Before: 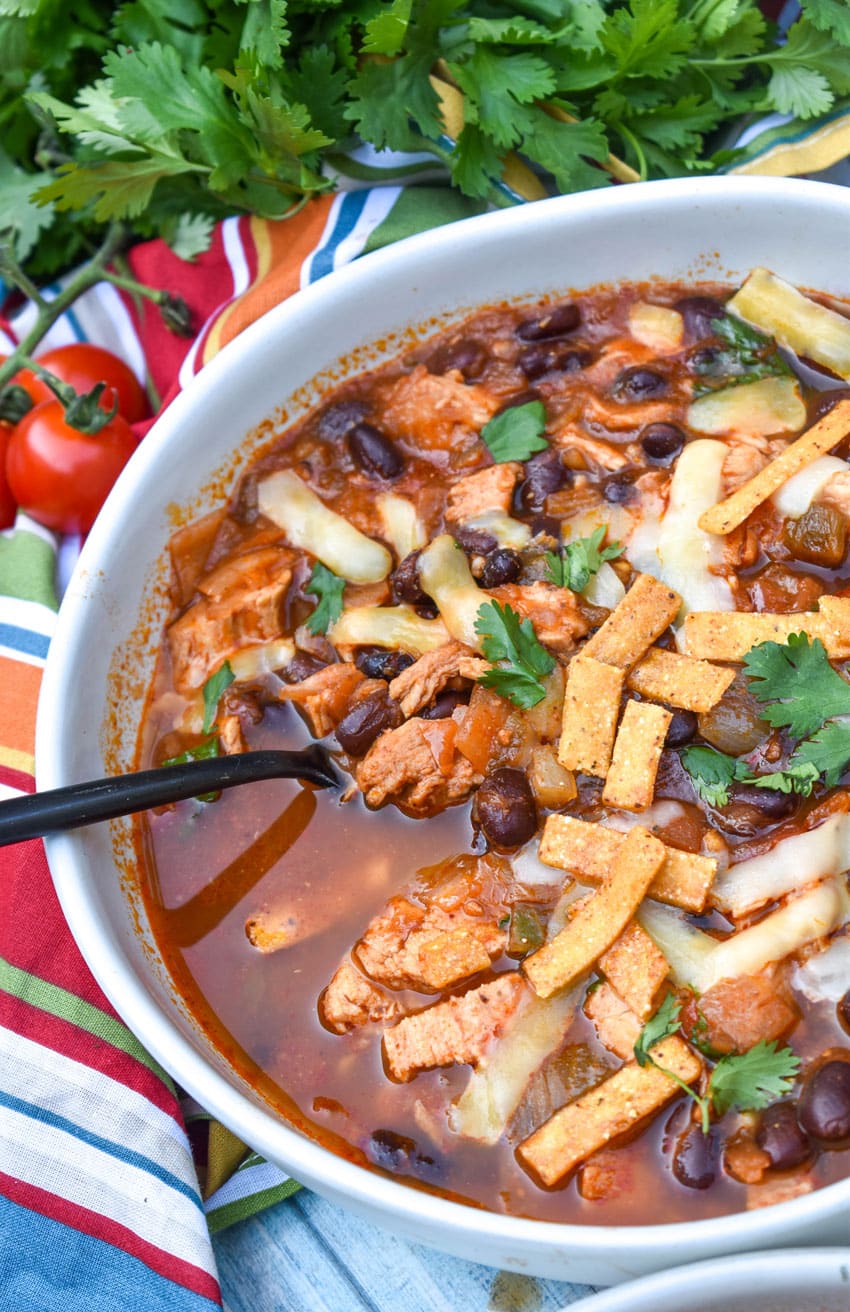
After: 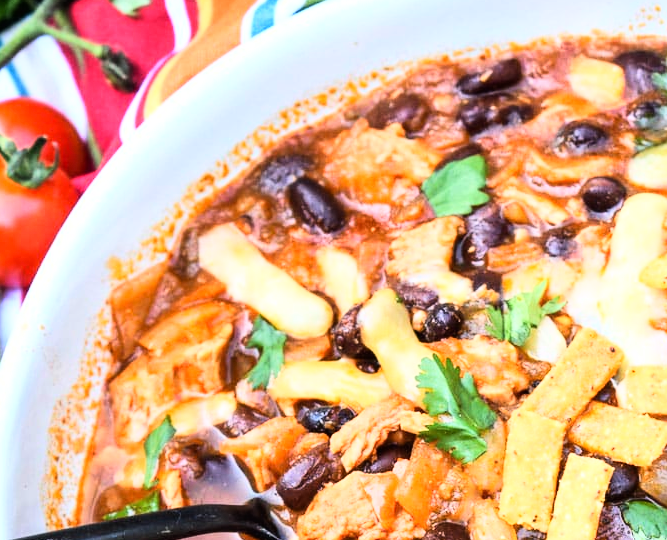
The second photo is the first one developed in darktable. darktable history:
crop: left 7%, top 18.768%, right 14.494%, bottom 40.054%
base curve: curves: ch0 [(0, 0) (0.007, 0.004) (0.027, 0.03) (0.046, 0.07) (0.207, 0.54) (0.442, 0.872) (0.673, 0.972) (1, 1)]
